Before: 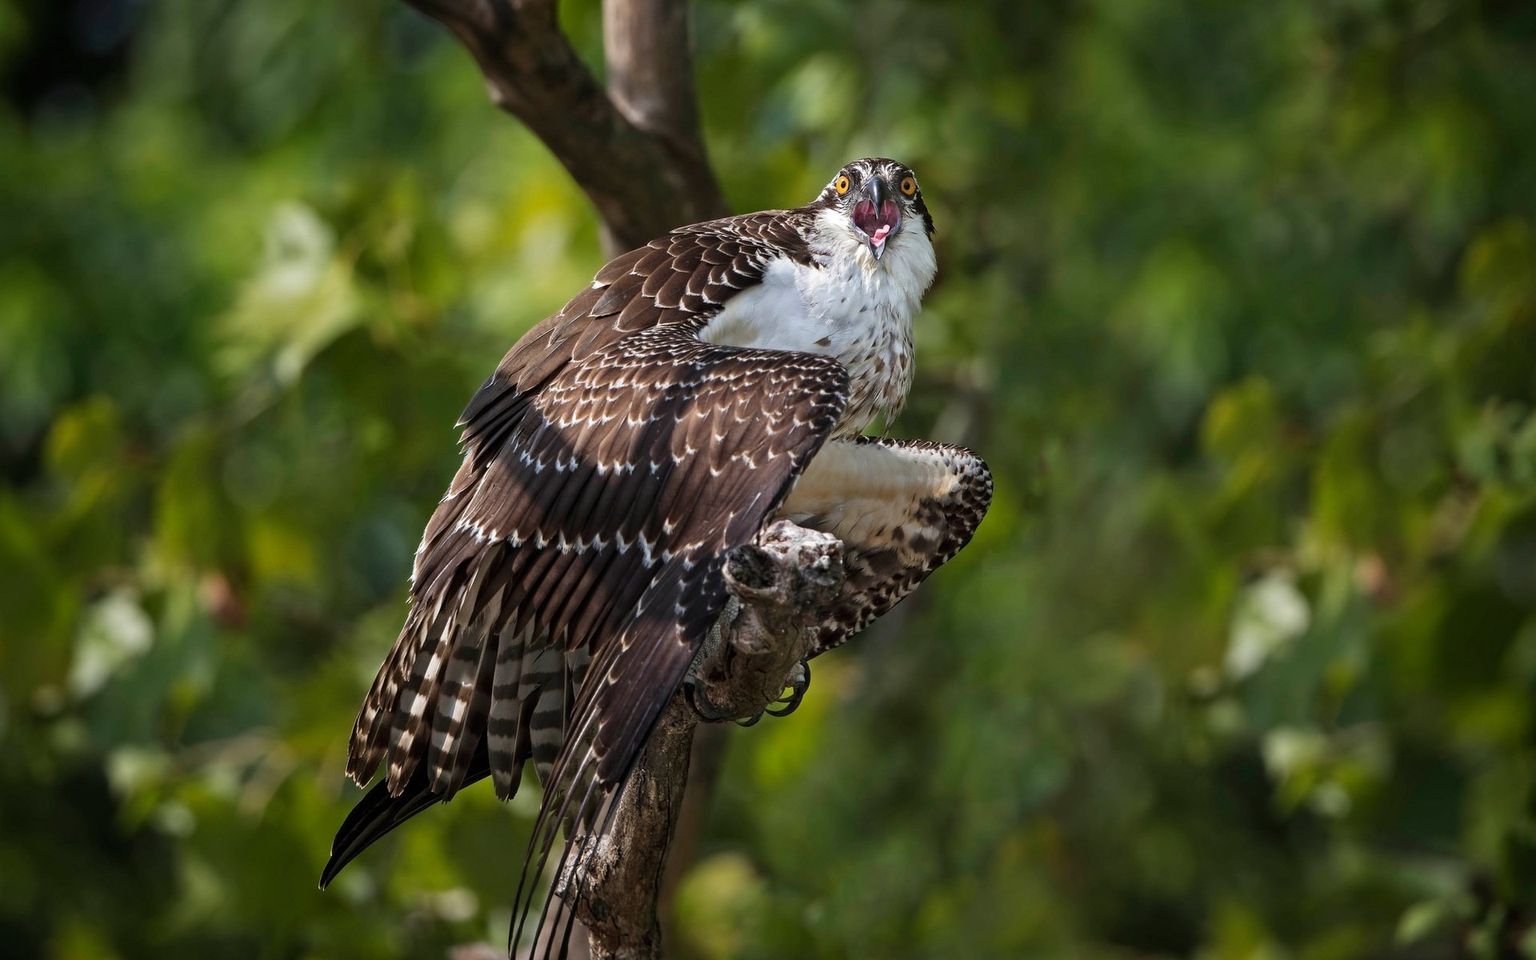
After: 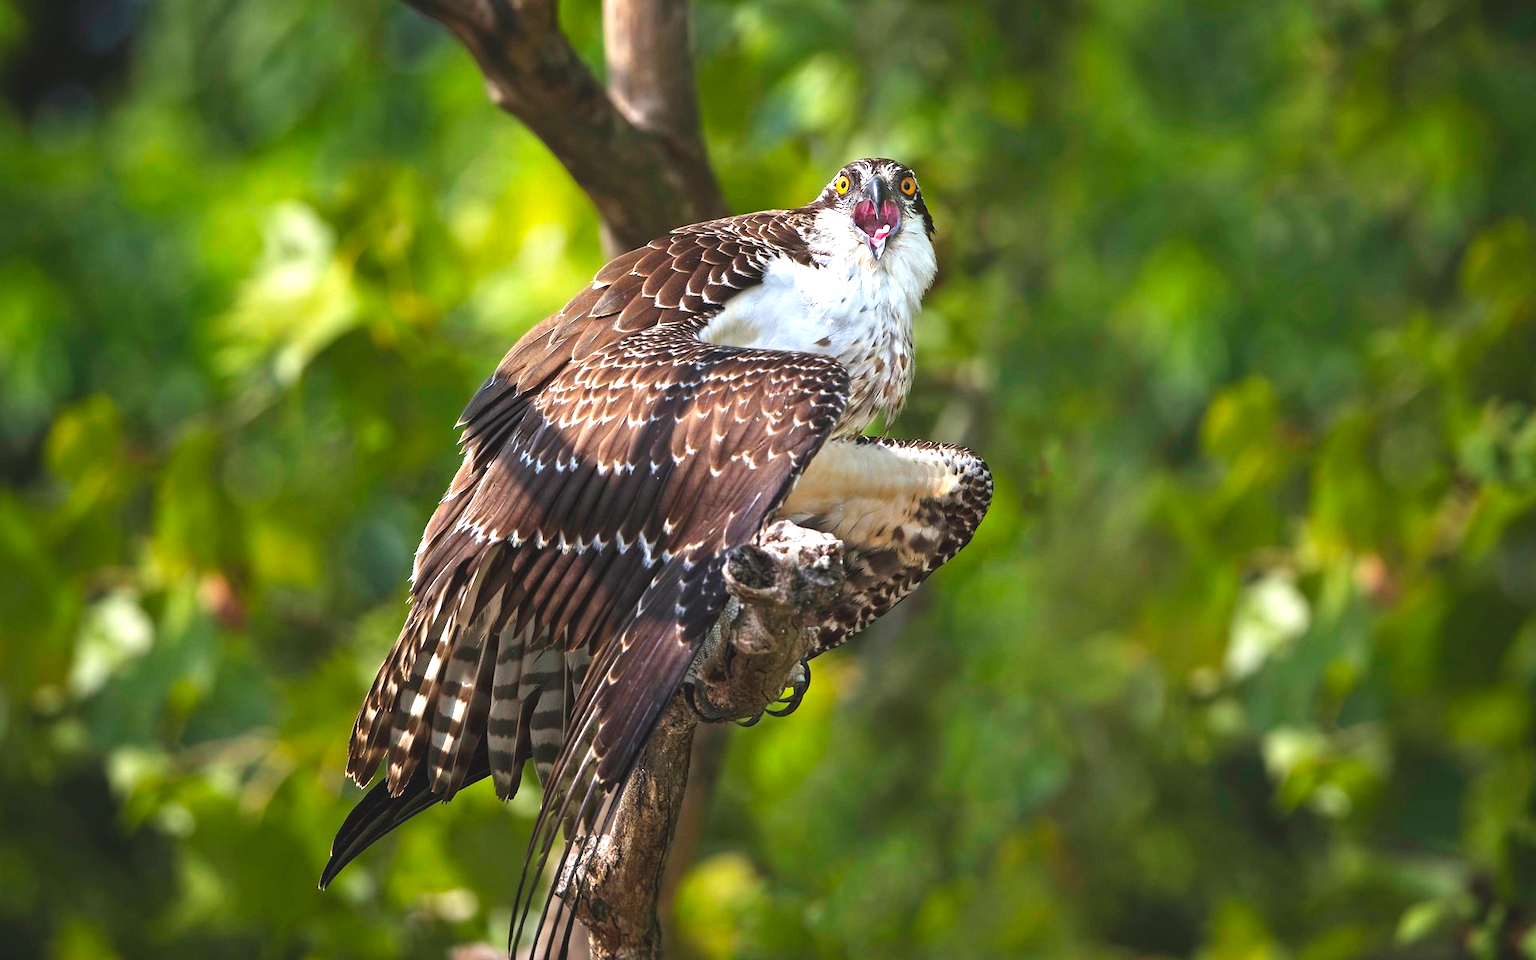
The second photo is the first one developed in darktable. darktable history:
color correction: highlights b* 0.005, saturation 1.34
exposure: black level correction -0.005, exposure 1.002 EV, compensate highlight preservation false
